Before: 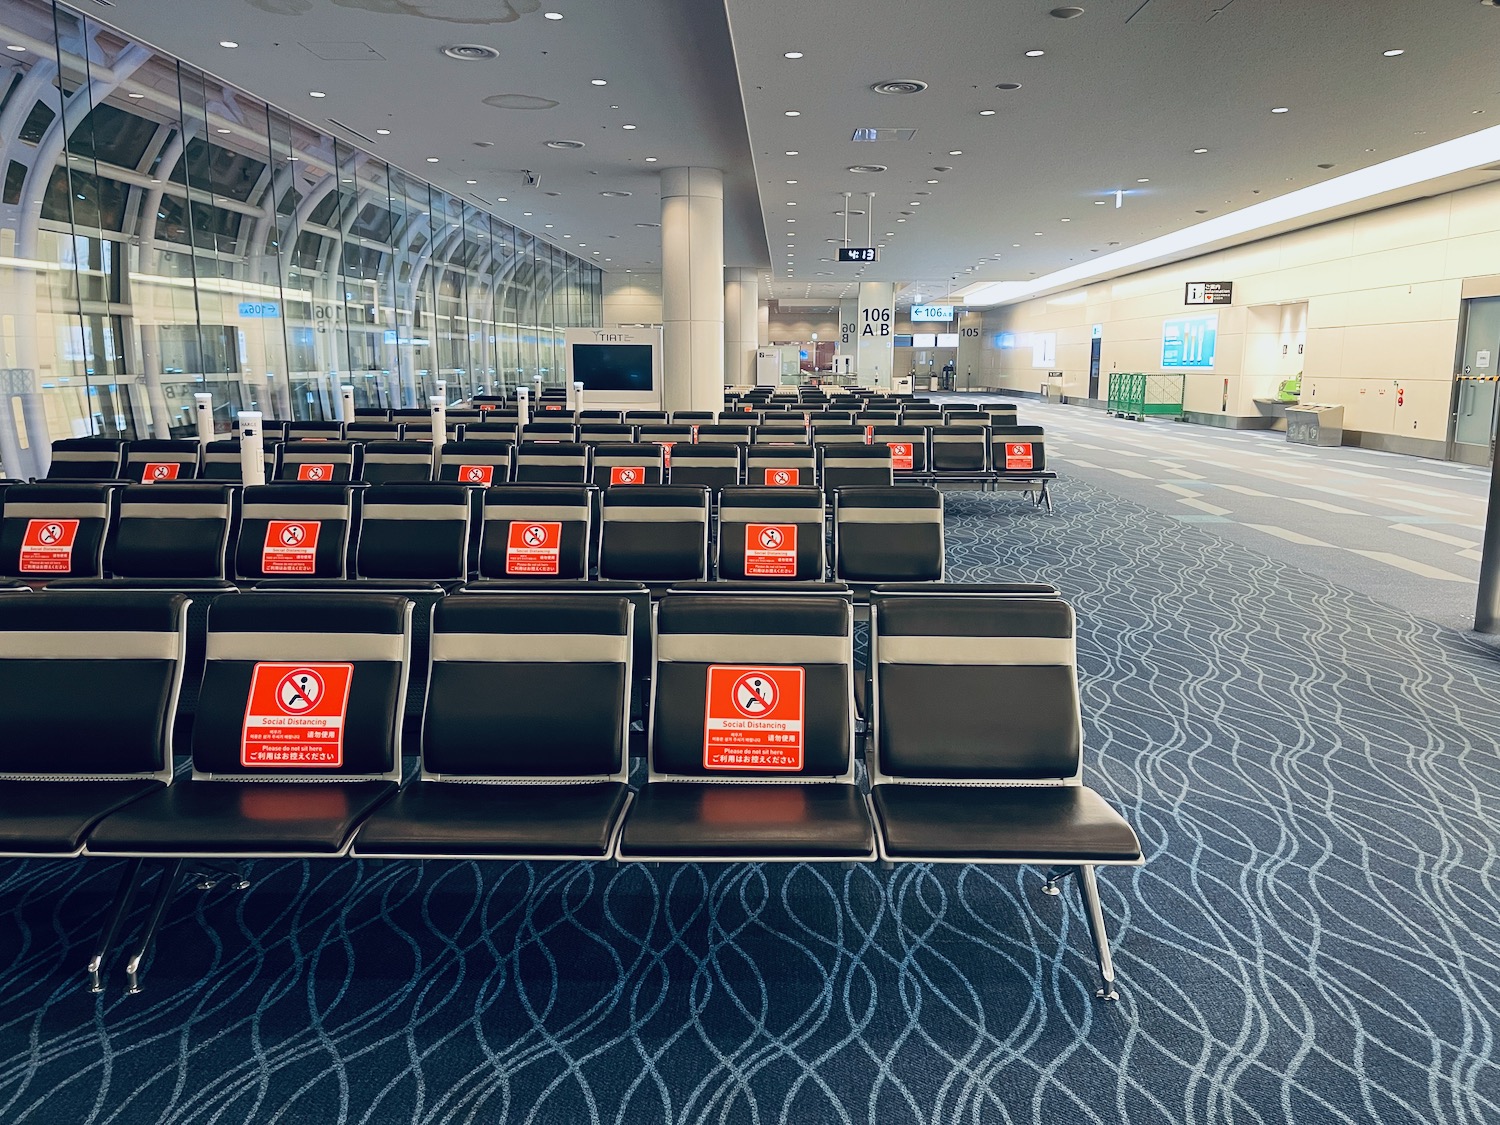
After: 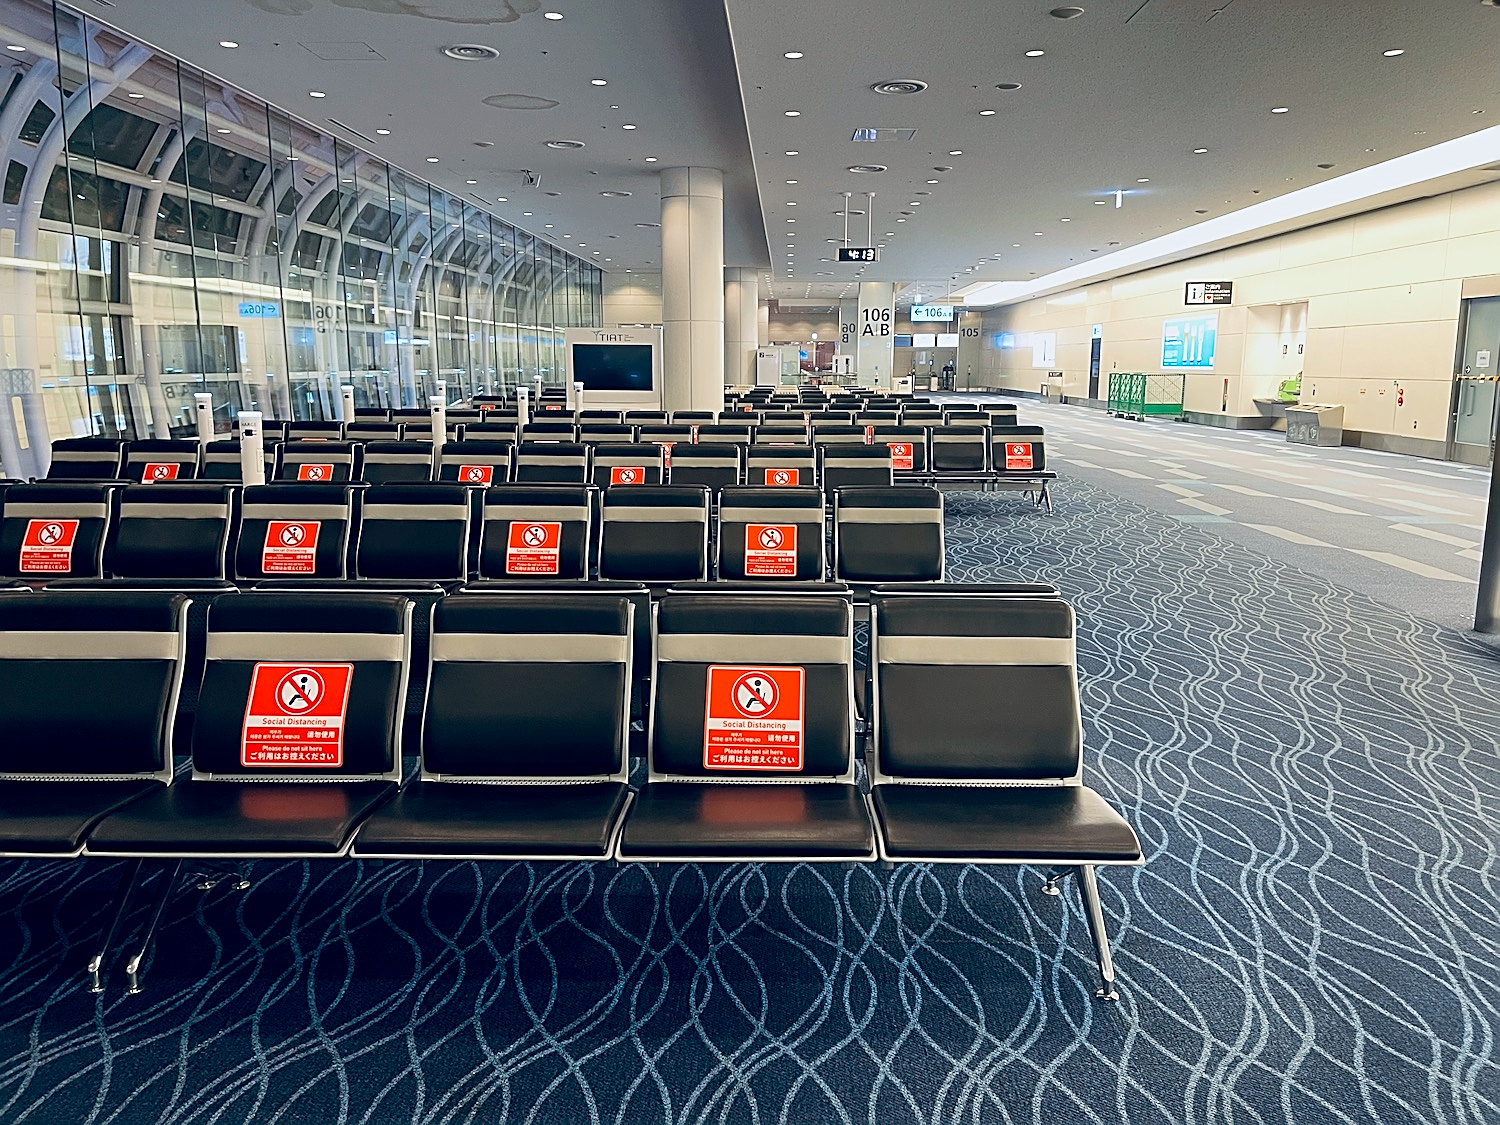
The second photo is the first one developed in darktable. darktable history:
sharpen: amount 0.596
